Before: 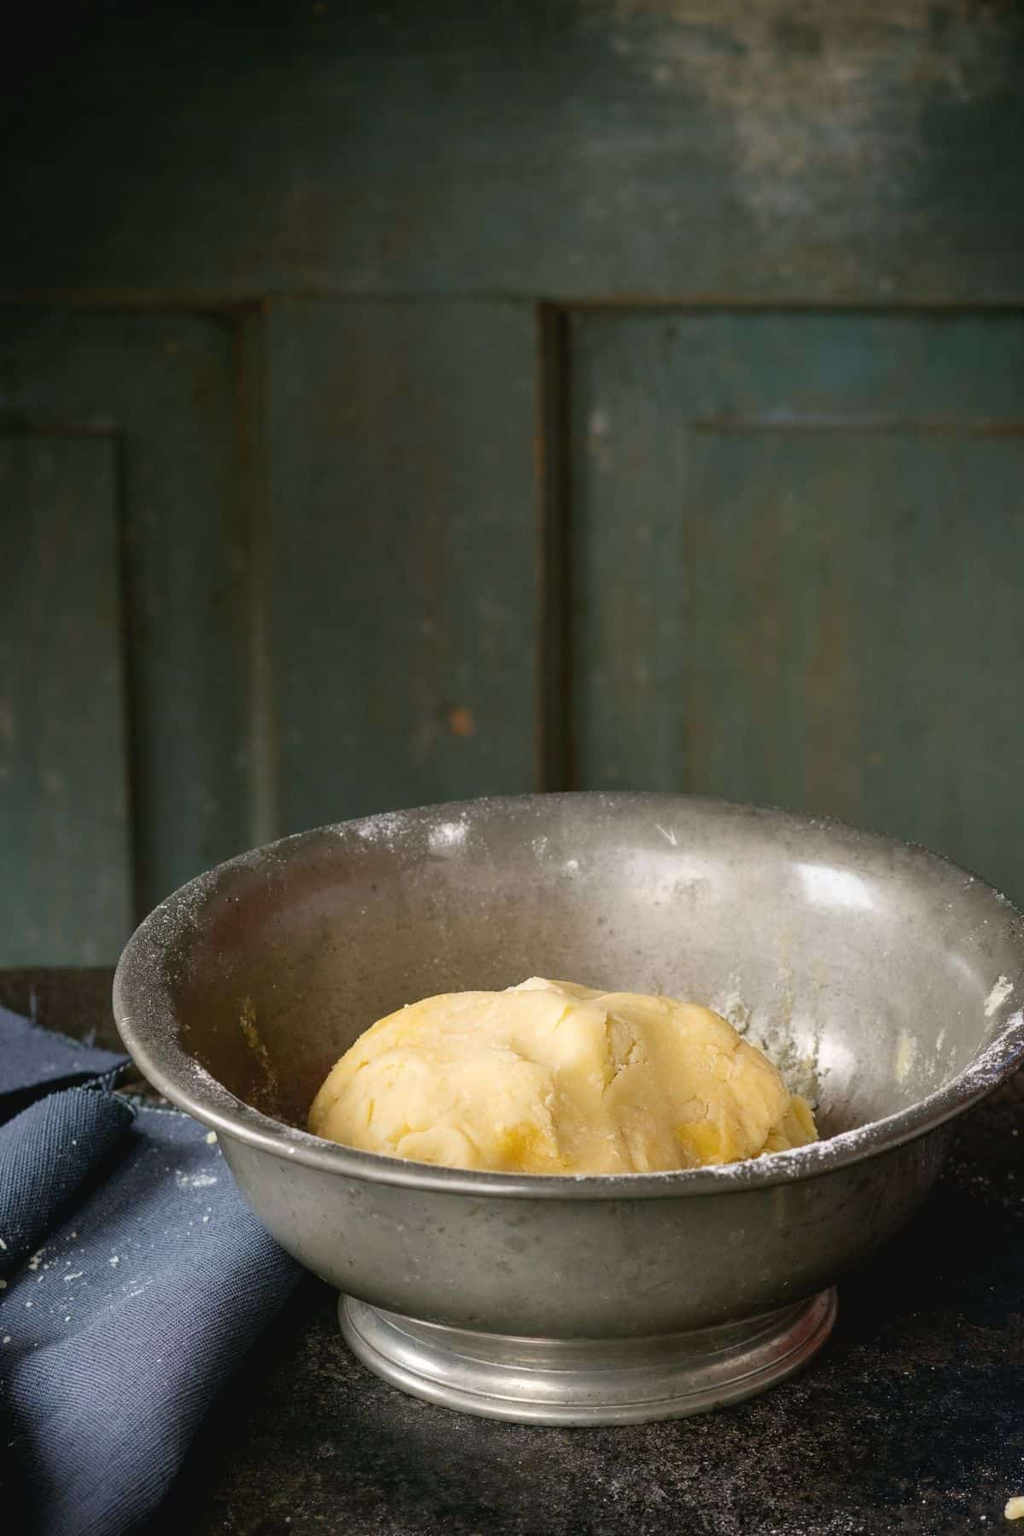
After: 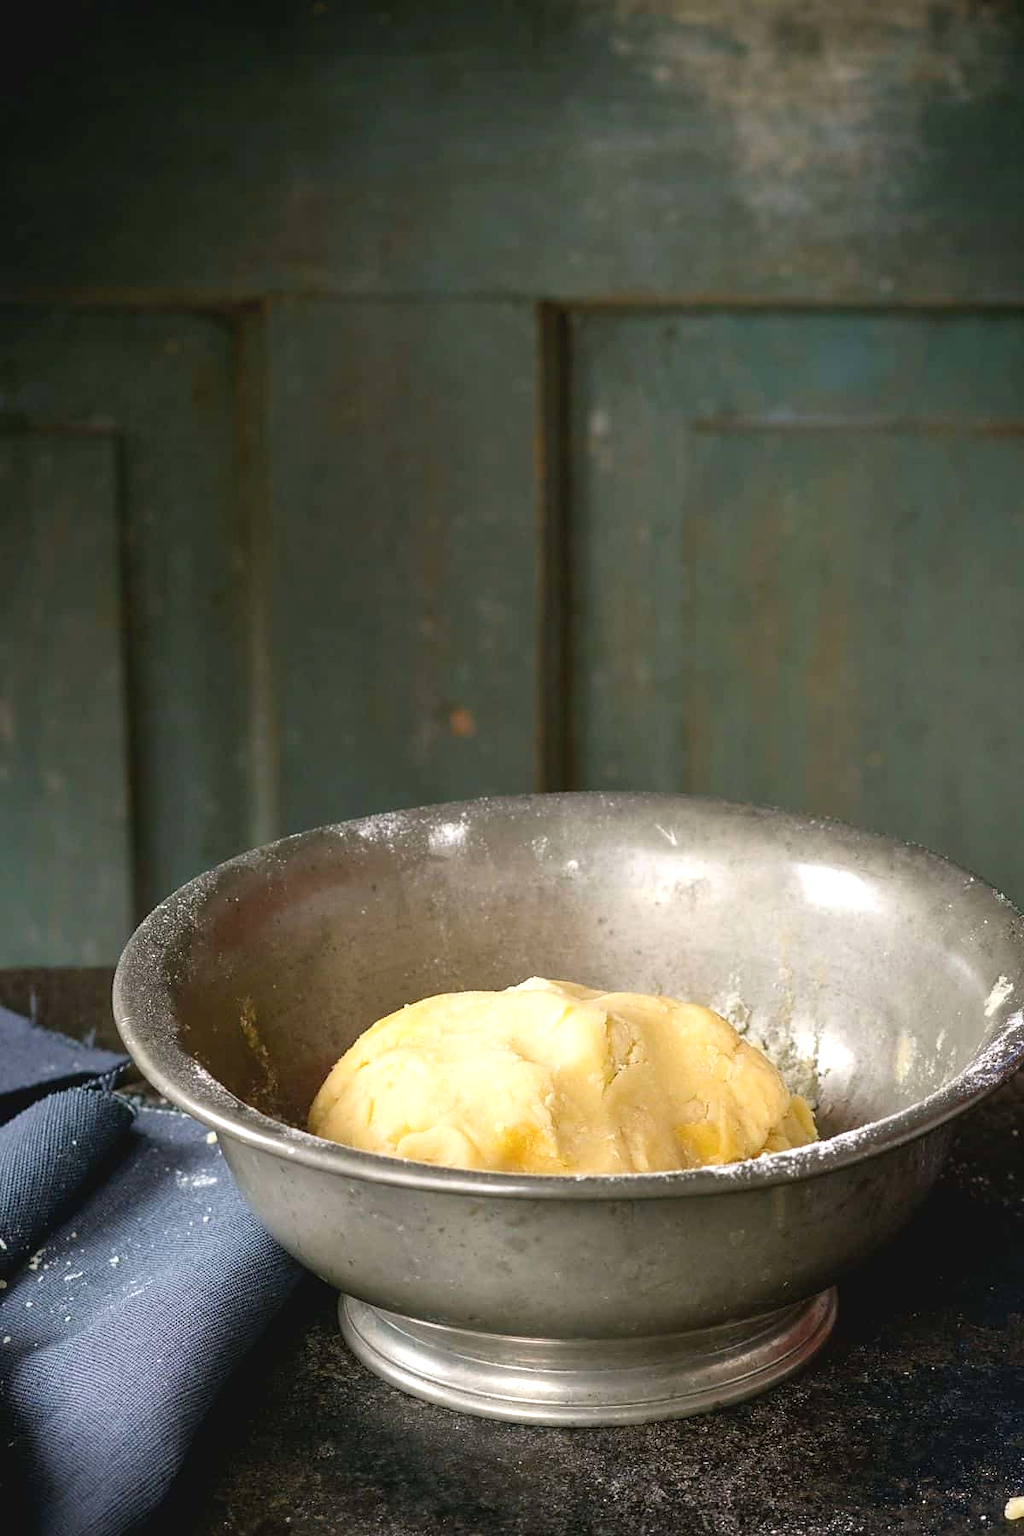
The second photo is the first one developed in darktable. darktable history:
exposure: exposure 0.496 EV, compensate highlight preservation false
sharpen: radius 0.971, amount 0.612
